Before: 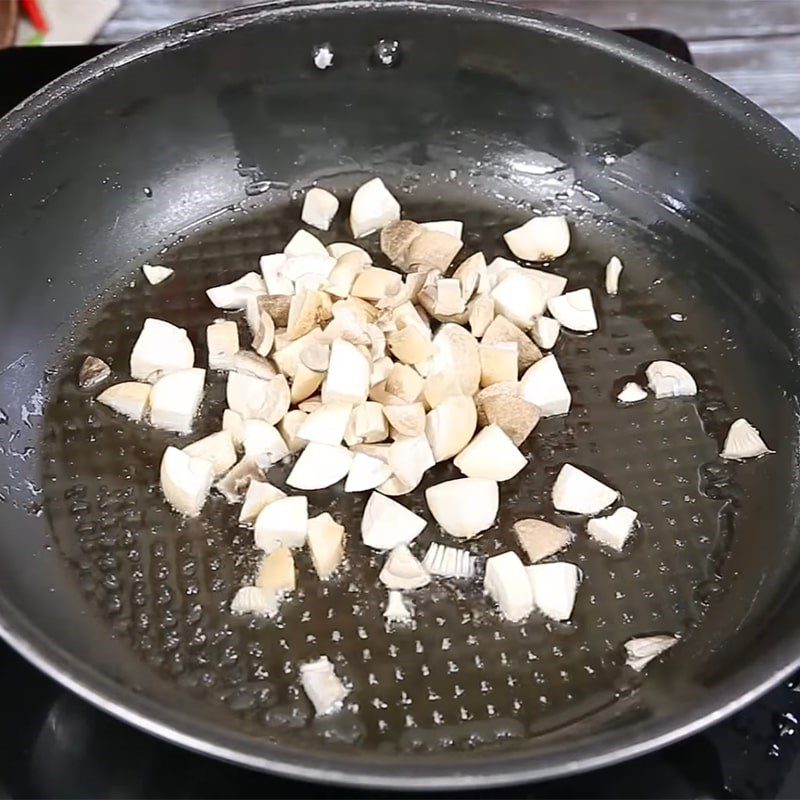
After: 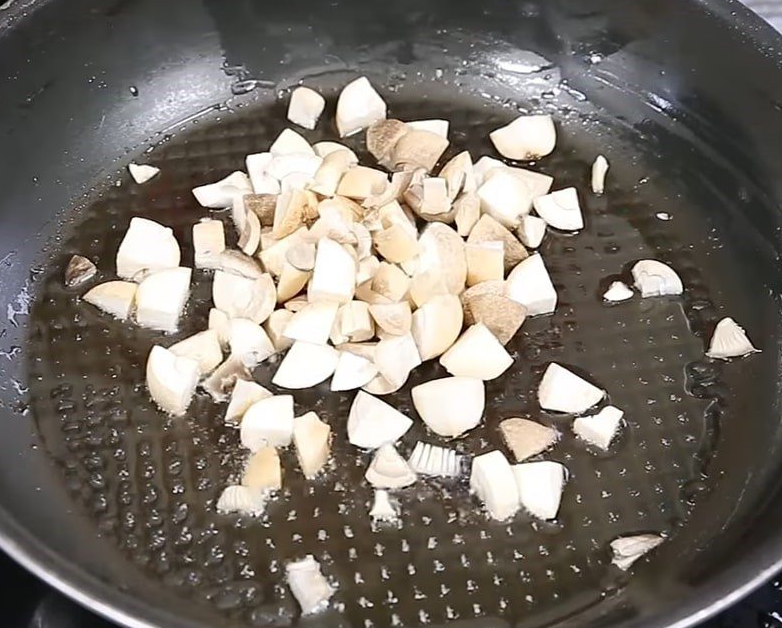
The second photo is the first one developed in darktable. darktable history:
crop and rotate: left 1.967%, top 12.674%, right 0.164%, bottom 8.756%
